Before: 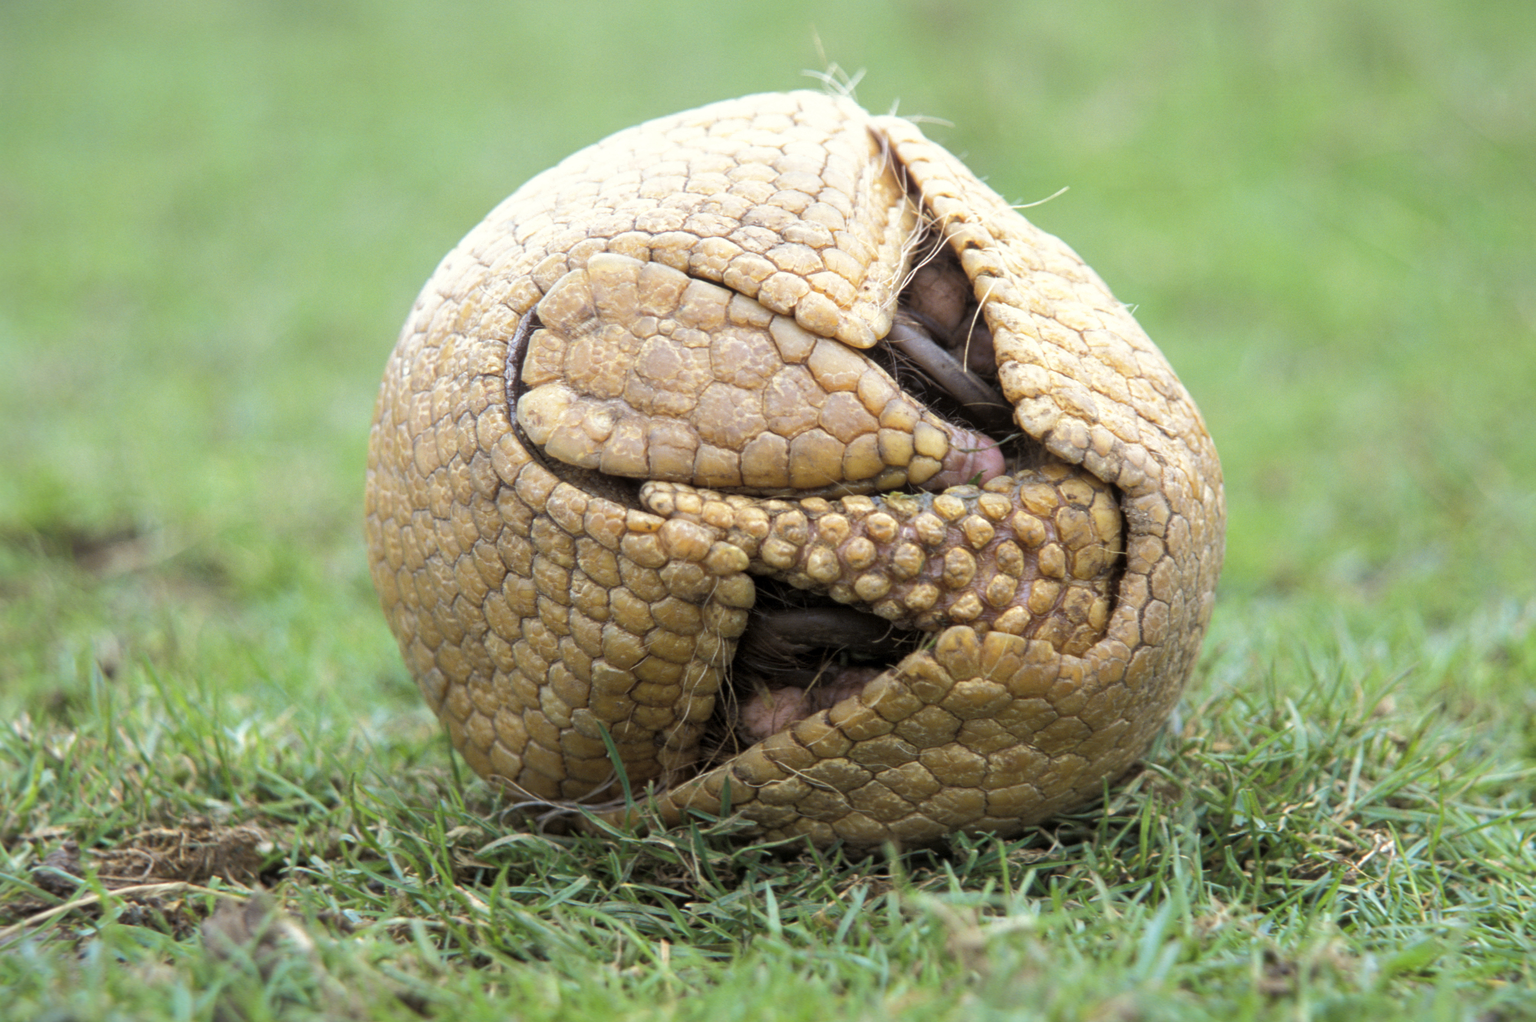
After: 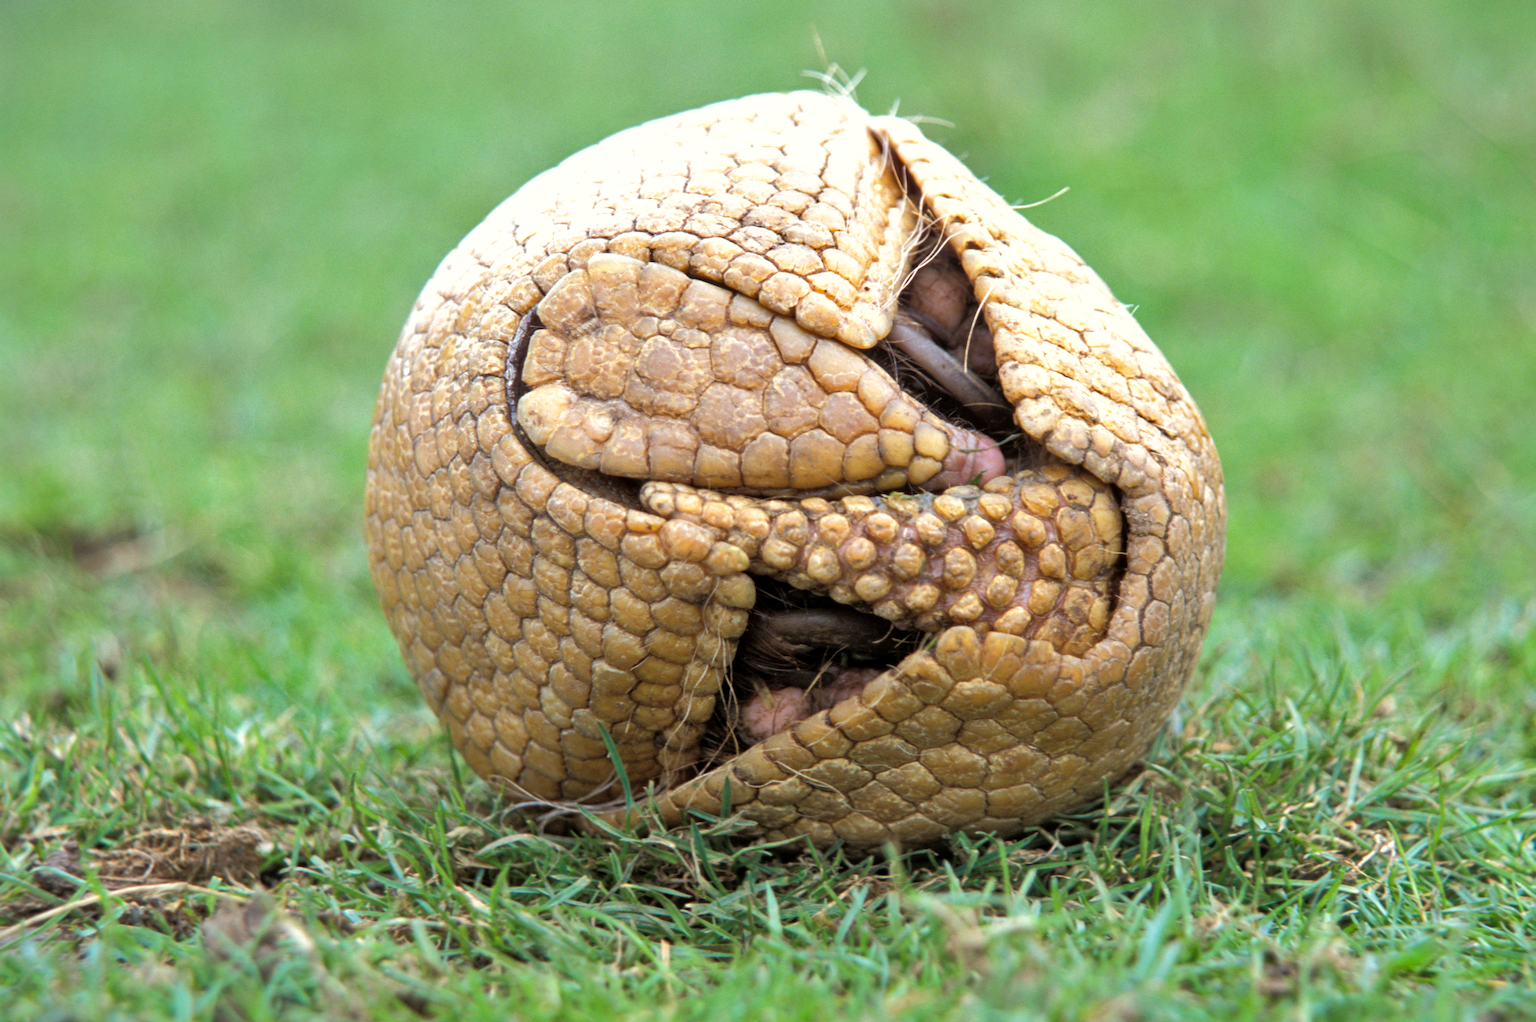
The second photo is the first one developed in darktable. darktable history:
exposure: exposure 0.178 EV, compensate exposure bias true, compensate highlight preservation false
shadows and highlights: low approximation 0.01, soften with gaussian
white balance: red 1, blue 1
